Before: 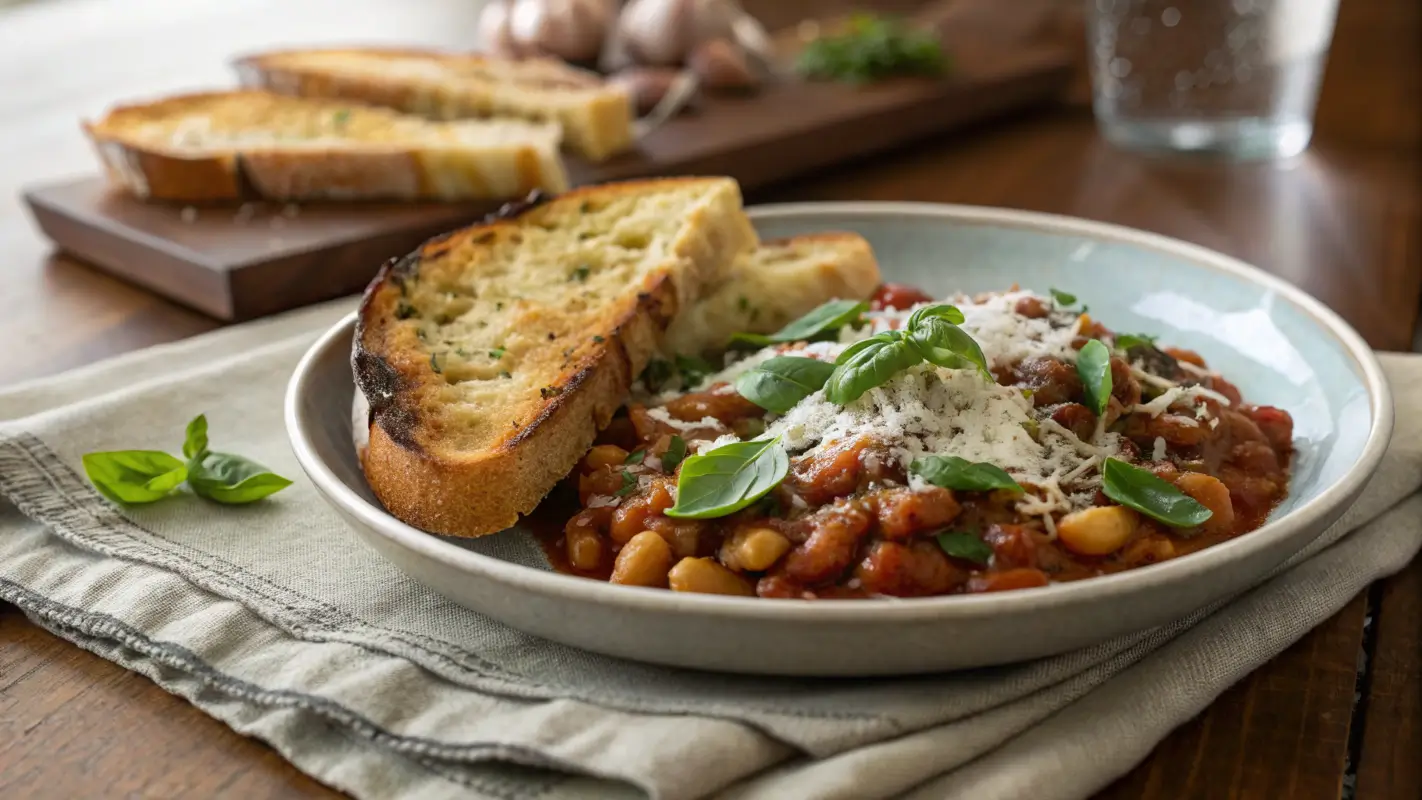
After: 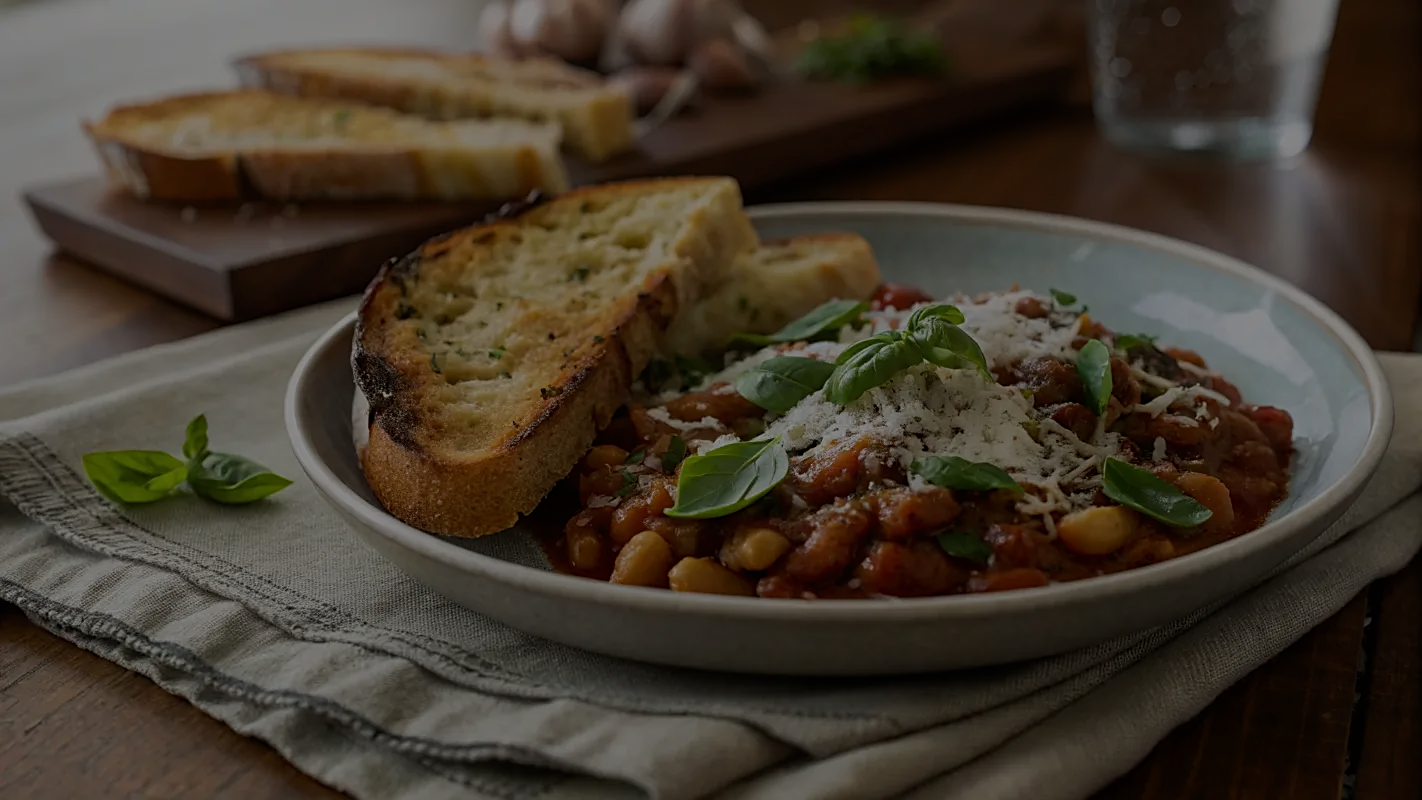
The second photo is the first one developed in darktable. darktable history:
sharpen: amount 0.478
exposure: exposure -2.002 EV, compensate highlight preservation false
